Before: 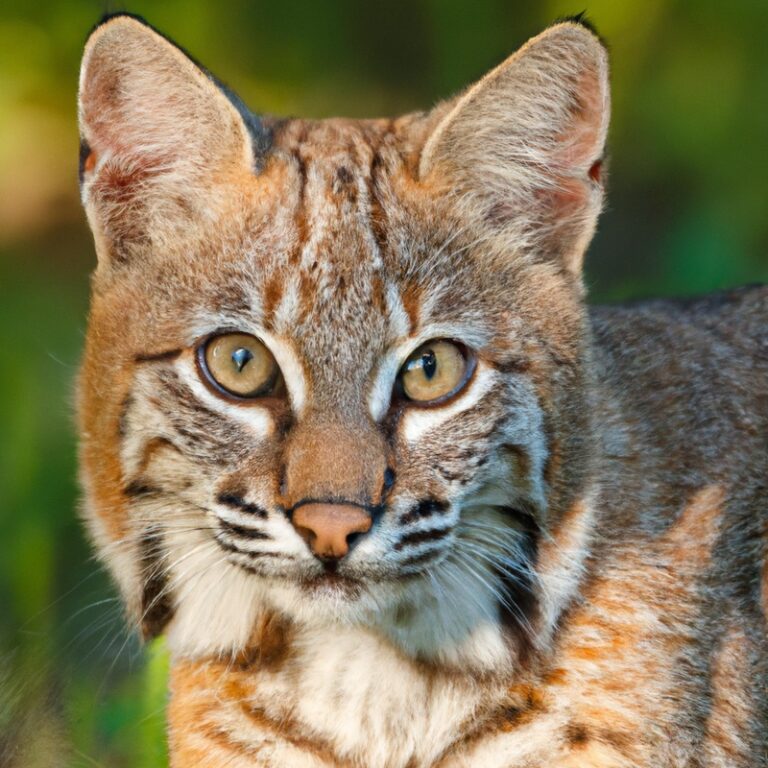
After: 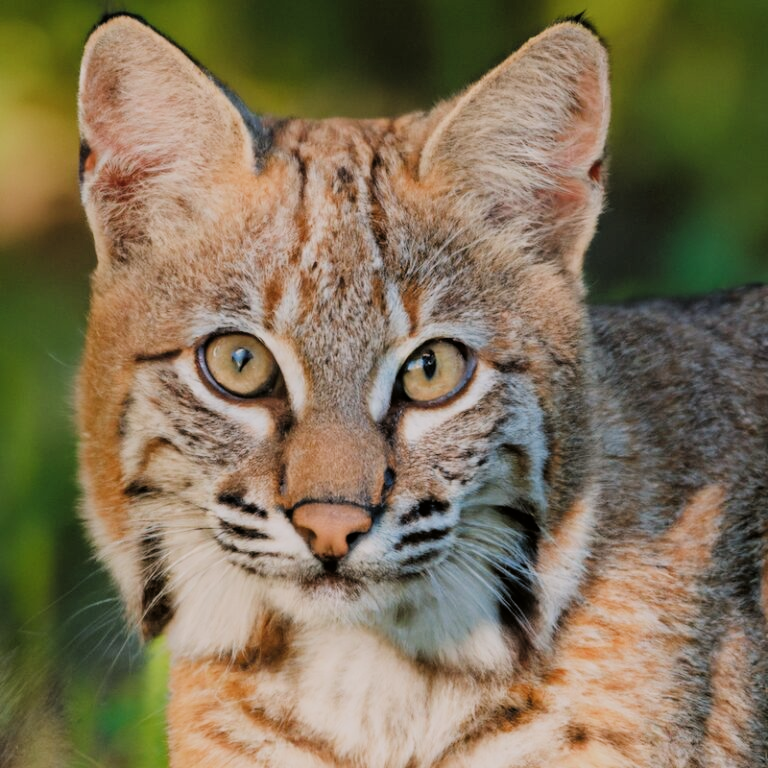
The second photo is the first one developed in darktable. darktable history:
color correction: highlights a* 3.14, highlights b* -0.999, shadows a* -0.051, shadows b* 1.73, saturation 0.978
filmic rgb: black relative exposure -7.35 EV, white relative exposure 5.08 EV, hardness 3.22, color science v4 (2020), iterations of high-quality reconstruction 0
